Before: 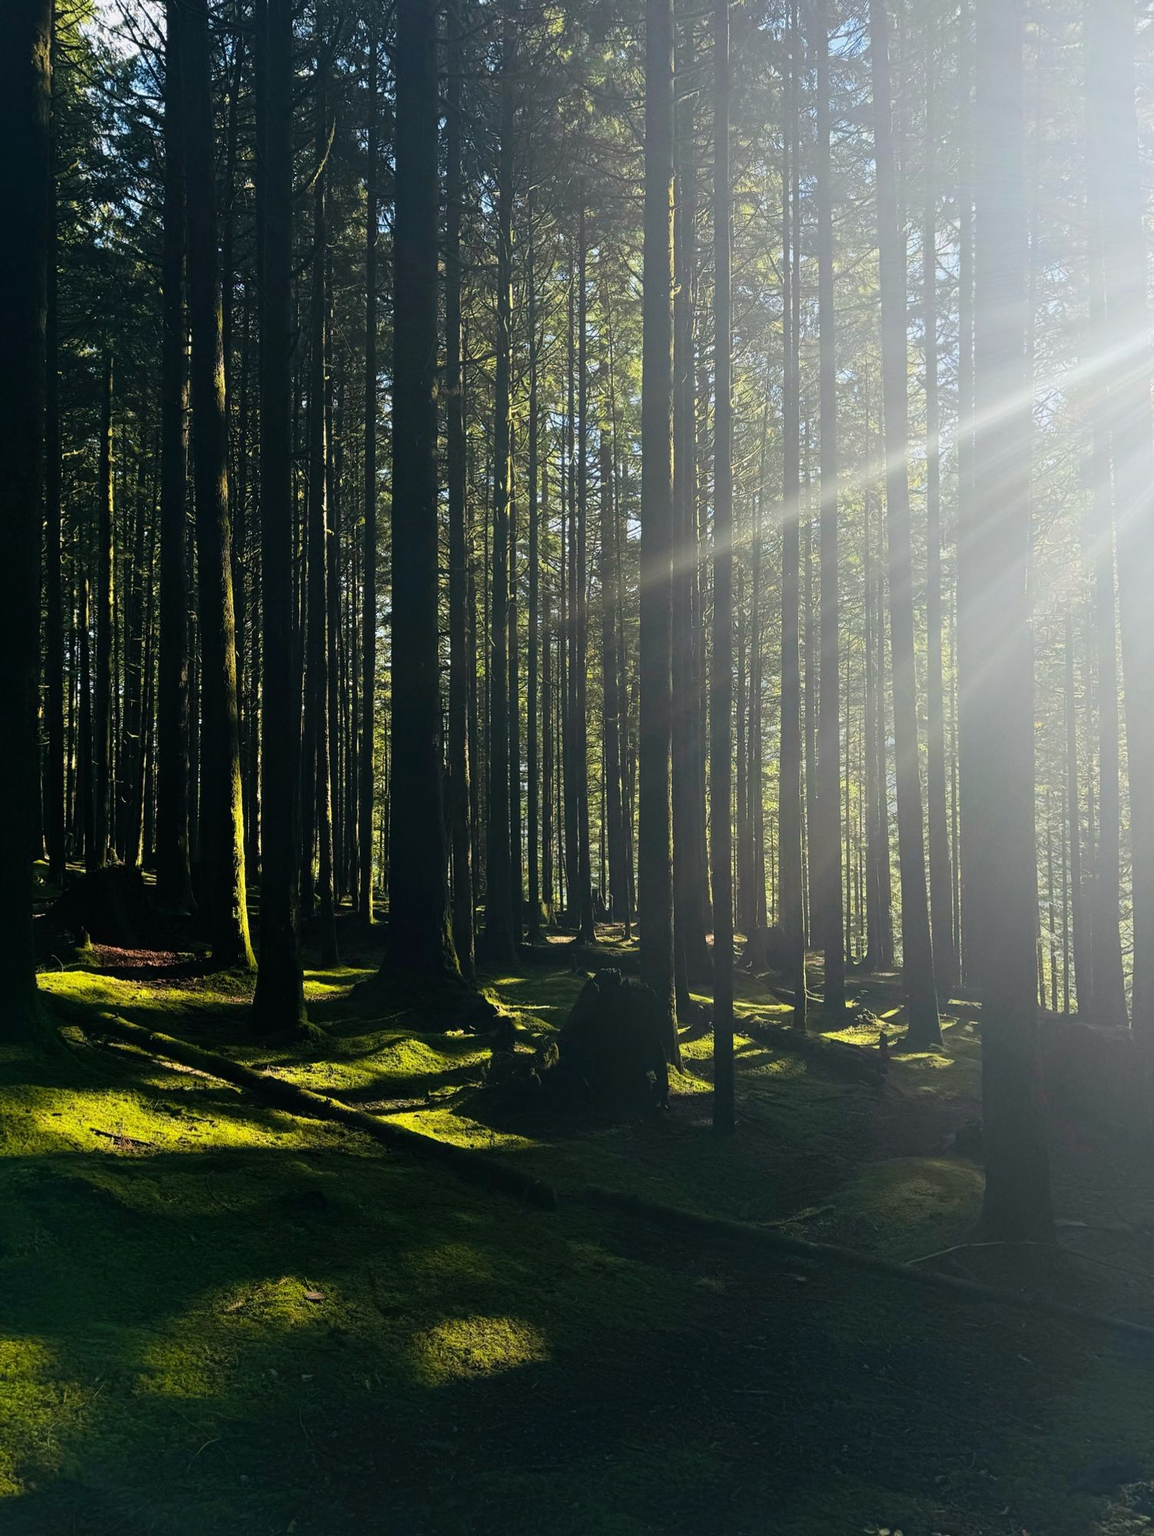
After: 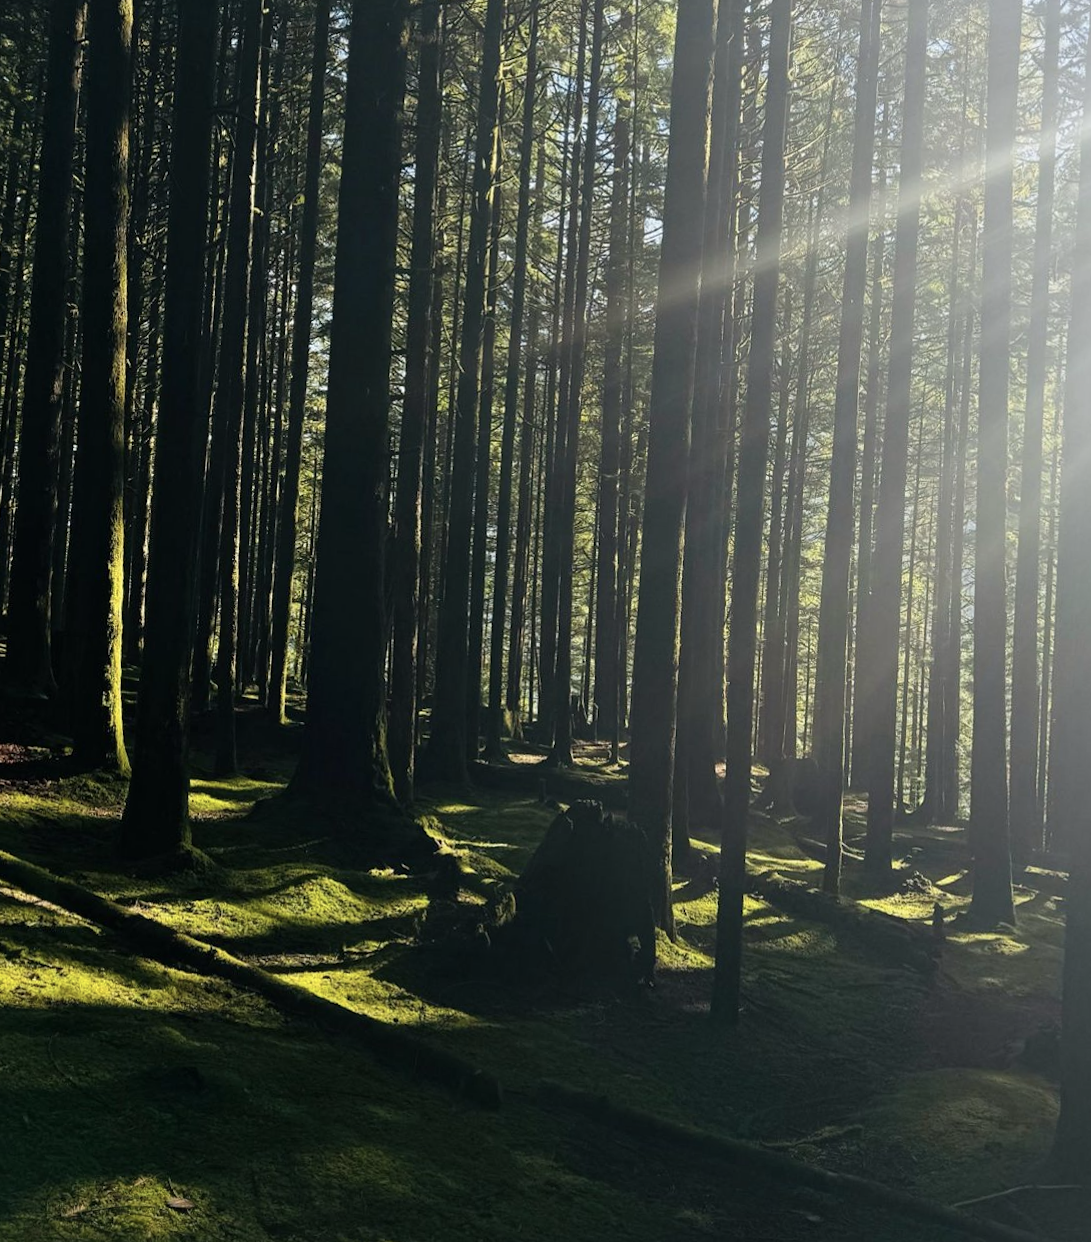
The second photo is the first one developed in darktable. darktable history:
contrast brightness saturation: saturation -0.176
crop and rotate: angle -3.35°, left 9.877%, top 21.115%, right 11.937%, bottom 12.044%
